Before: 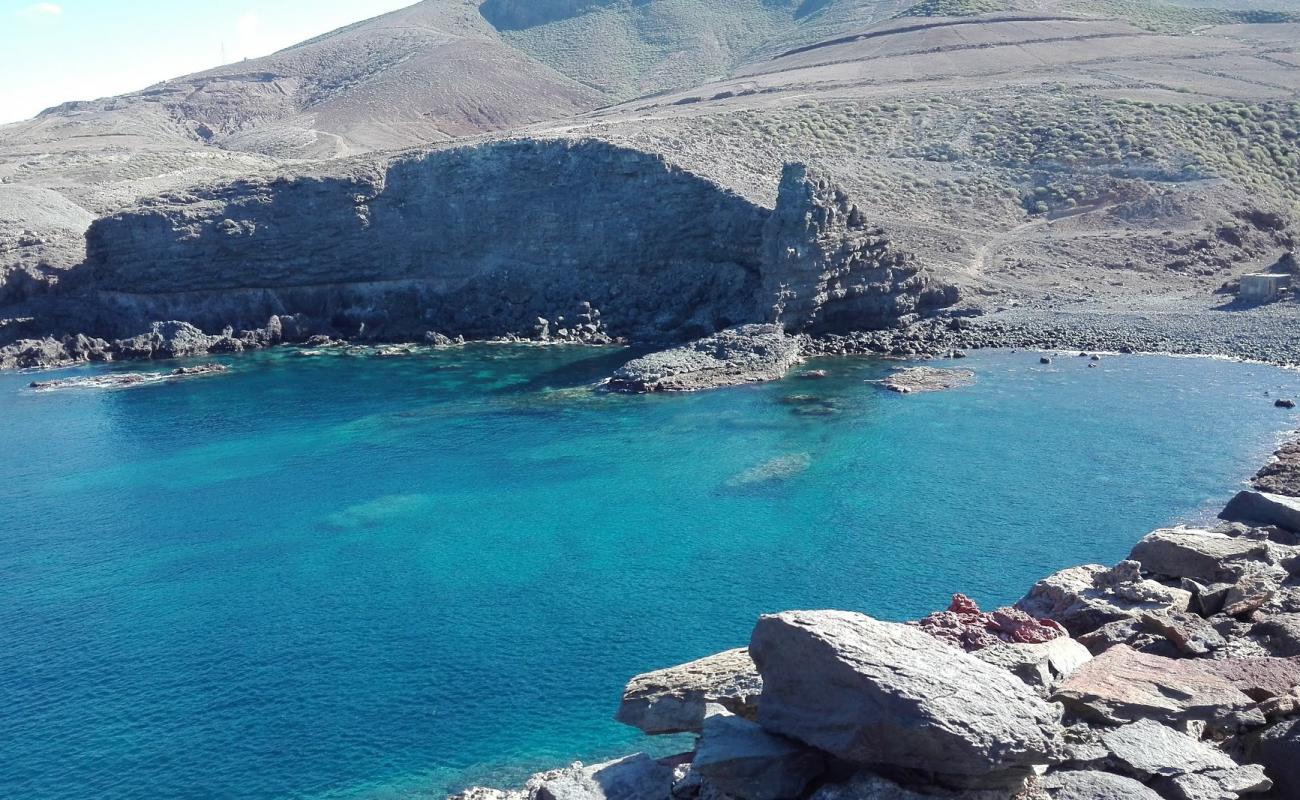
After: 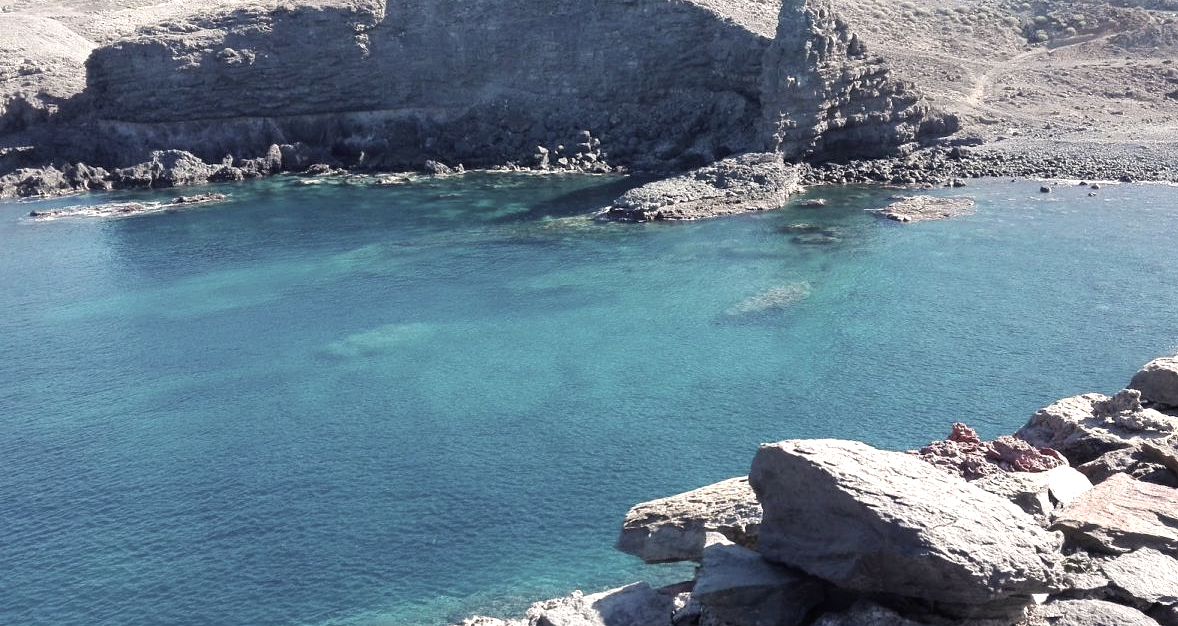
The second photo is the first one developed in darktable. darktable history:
crop: top 21.383%, right 9.349%, bottom 0.303%
tone equalizer: -8 EV -0.404 EV, -7 EV -0.416 EV, -6 EV -0.298 EV, -5 EV -0.224 EV, -3 EV 0.234 EV, -2 EV 0.334 EV, -1 EV 0.376 EV, +0 EV 0.431 EV
color correction: highlights a* 5.49, highlights b* 5.22, saturation 0.681
